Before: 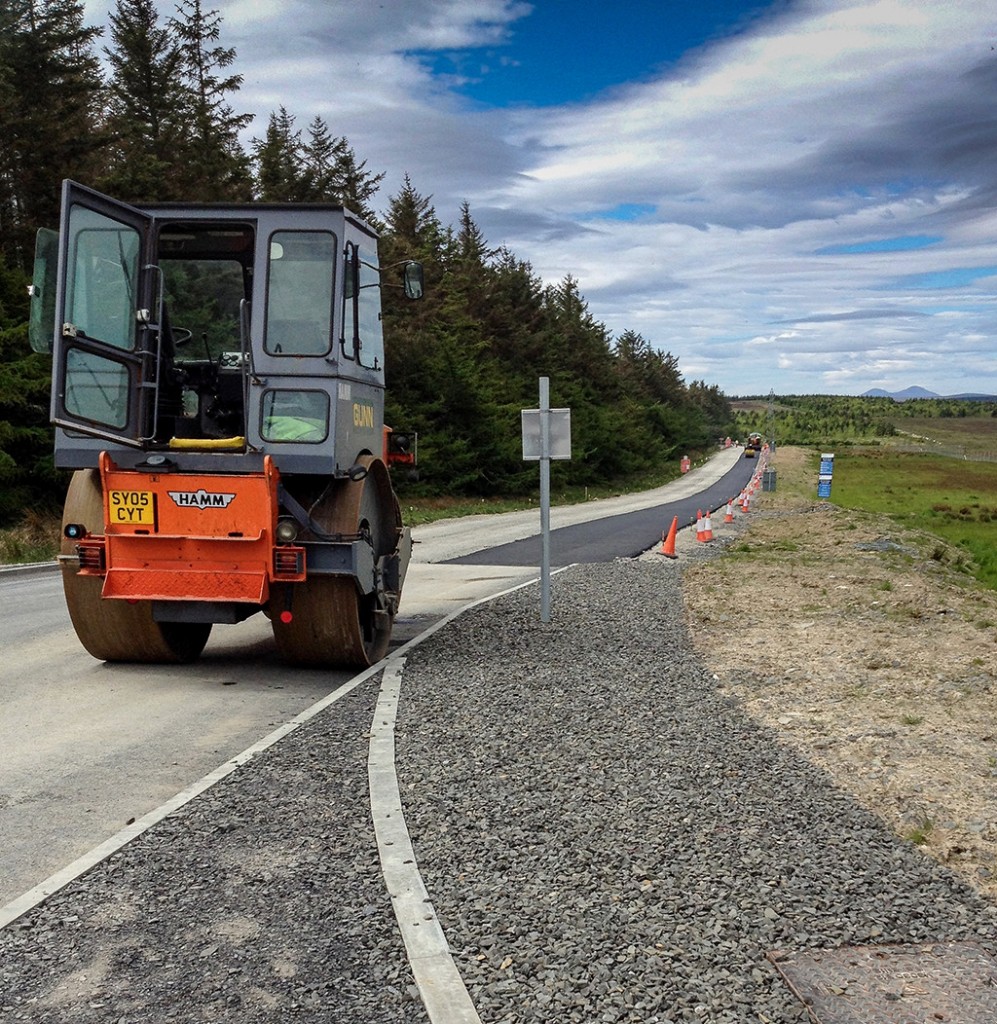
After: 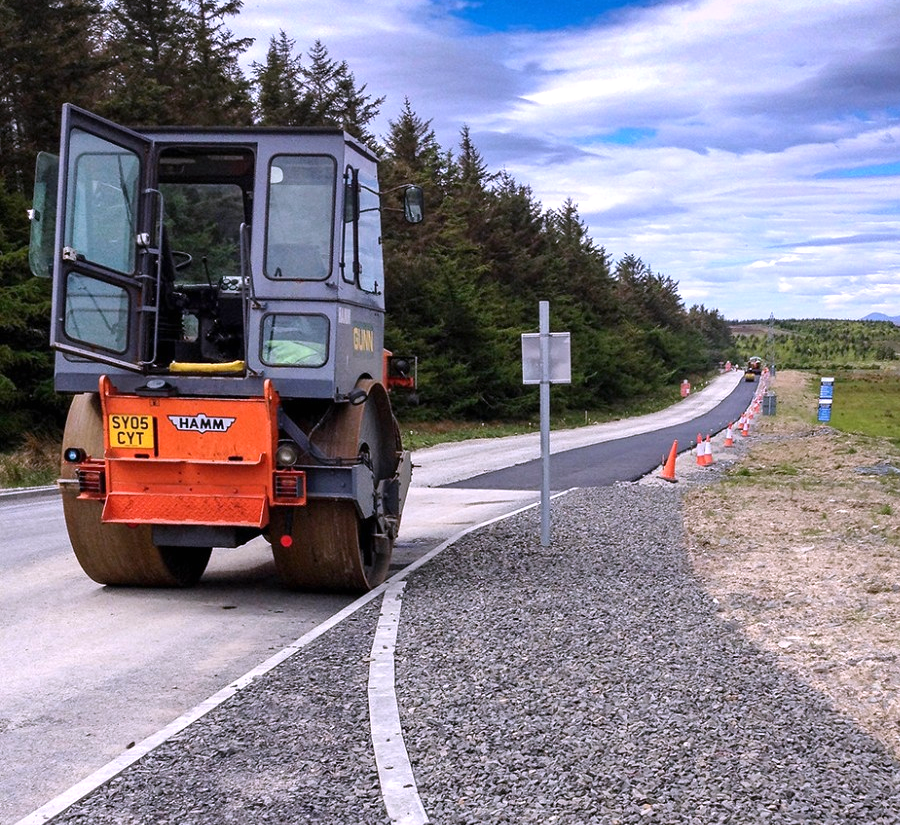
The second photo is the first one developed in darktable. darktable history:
exposure: black level correction 0, exposure 0.4 EV, compensate exposure bias true, compensate highlight preservation false
white balance: red 1.042, blue 1.17
crop: top 7.49%, right 9.717%, bottom 11.943%
